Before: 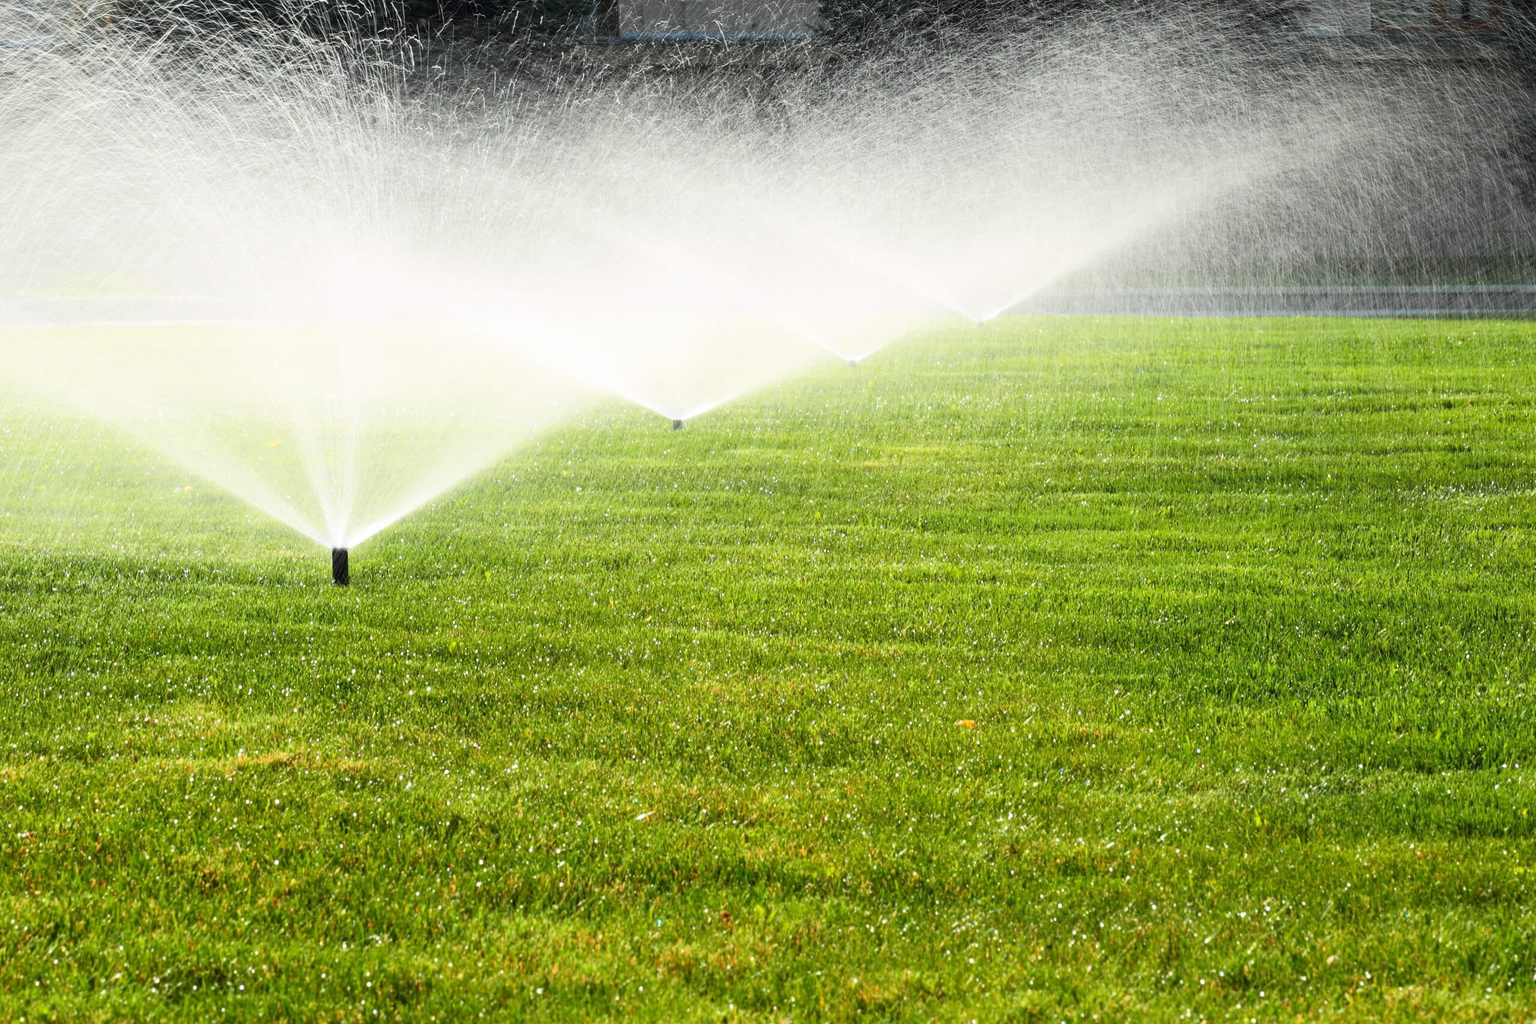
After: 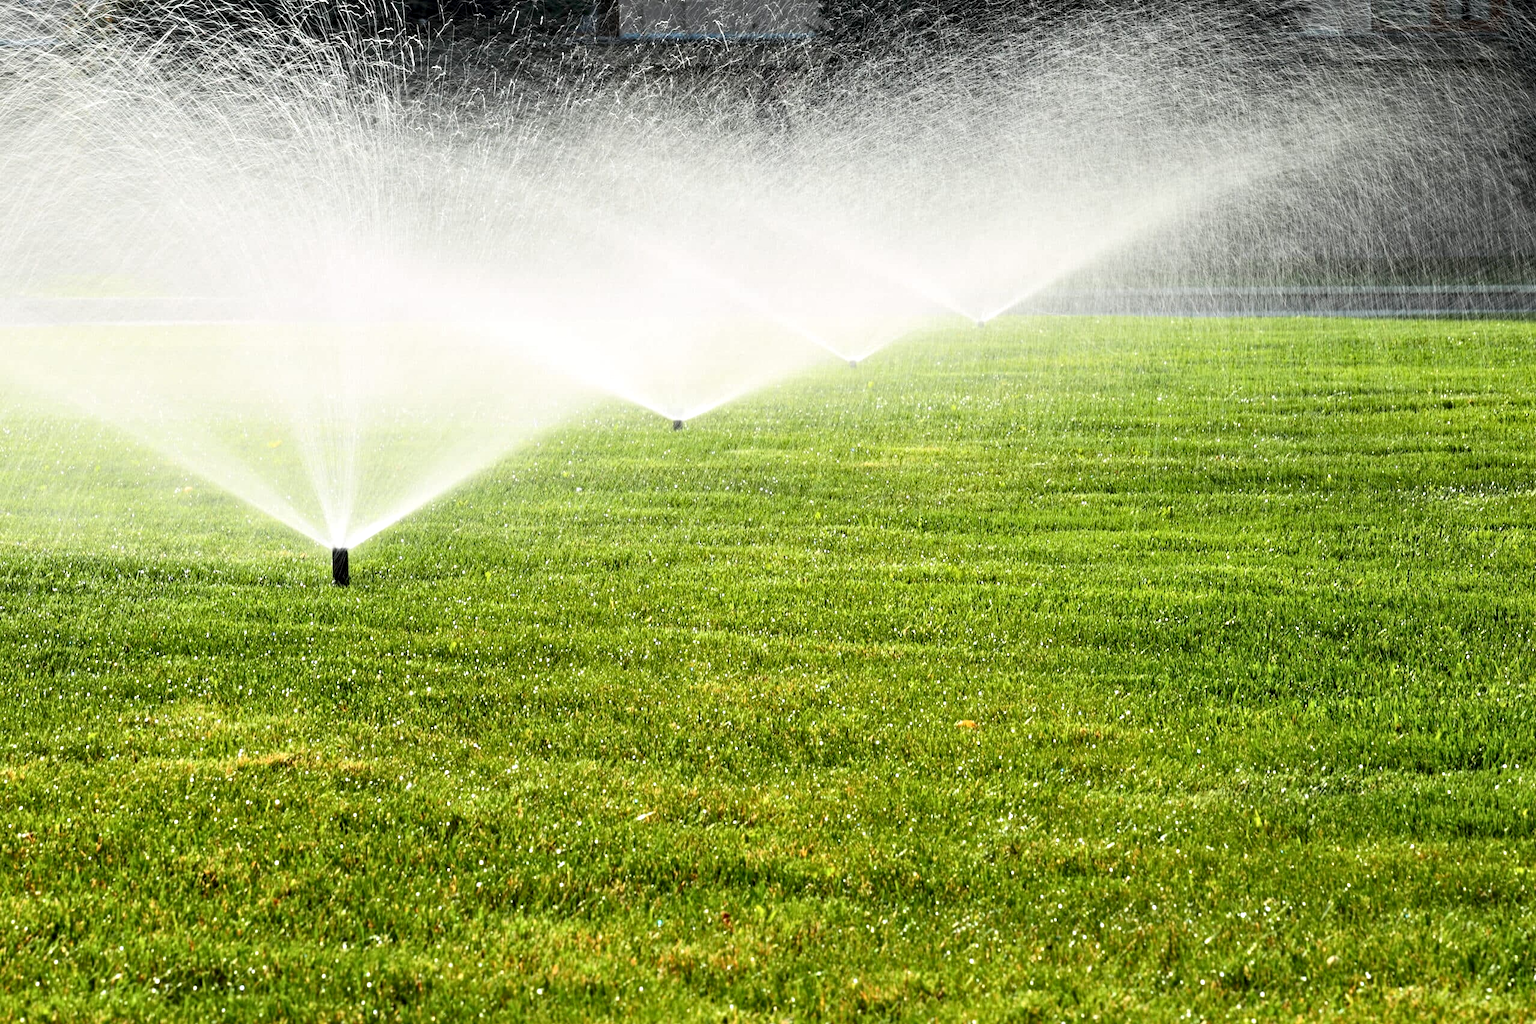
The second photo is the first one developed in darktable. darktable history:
contrast equalizer: y [[0.51, 0.537, 0.559, 0.574, 0.599, 0.618], [0.5 ×6], [0.5 ×6], [0 ×6], [0 ×6]] | blend: blend mode difference, opacity 100%; mask: uniform (no mask)
